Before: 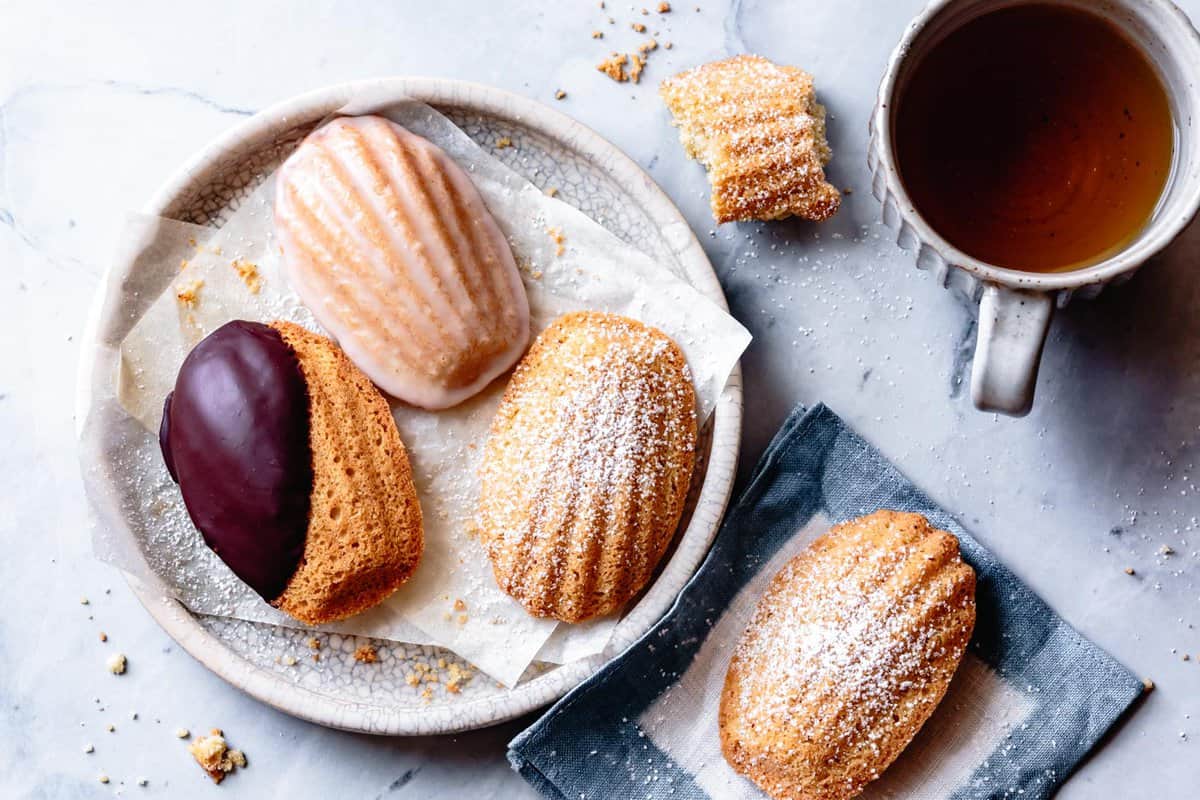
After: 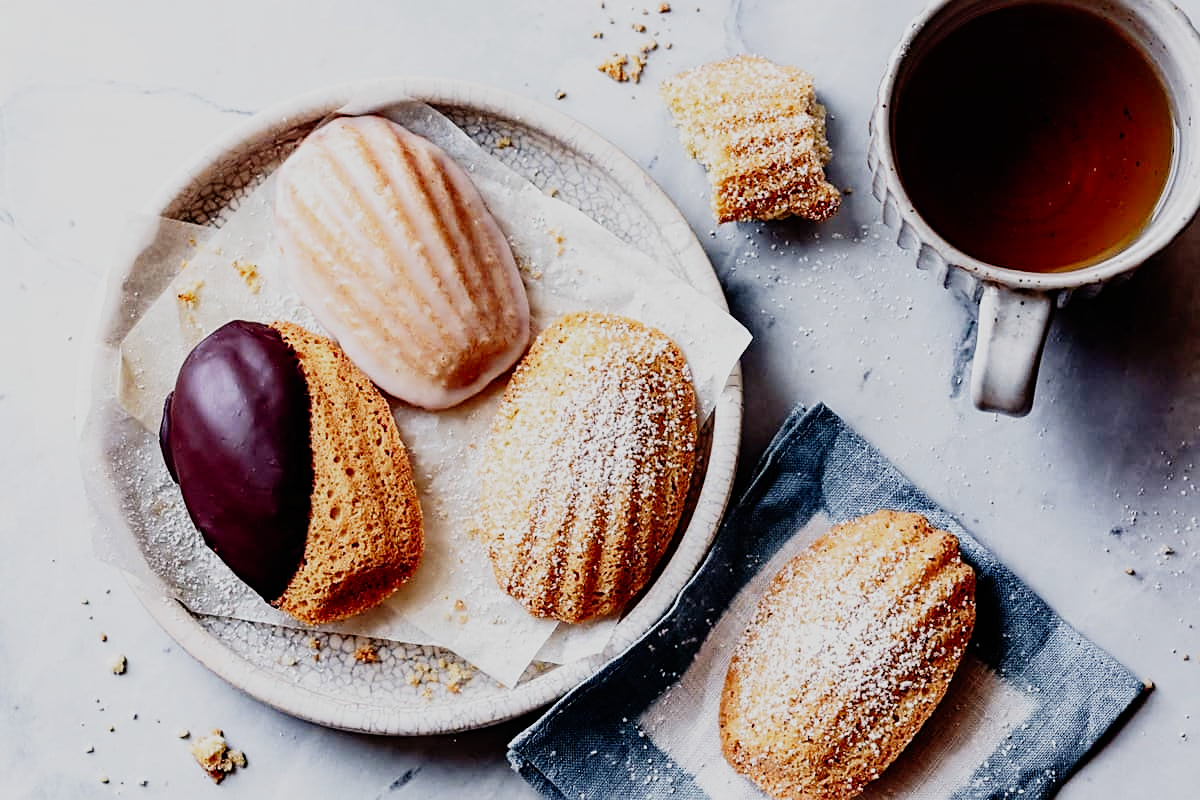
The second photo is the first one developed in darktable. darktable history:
sharpen: on, module defaults
sigmoid: skew -0.2, preserve hue 0%, red attenuation 0.1, red rotation 0.035, green attenuation 0.1, green rotation -0.017, blue attenuation 0.15, blue rotation -0.052, base primaries Rec2020
